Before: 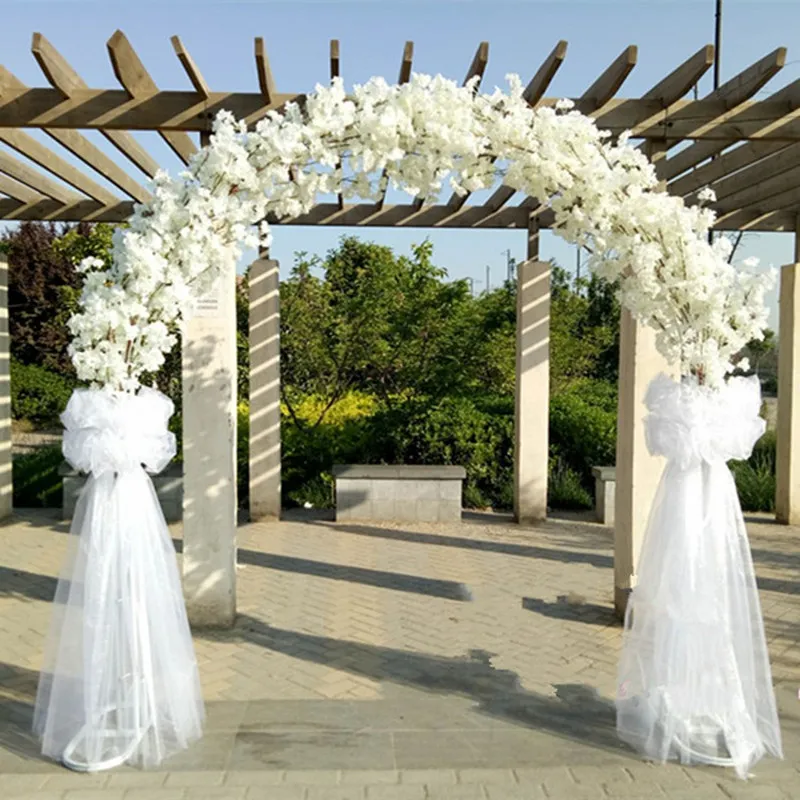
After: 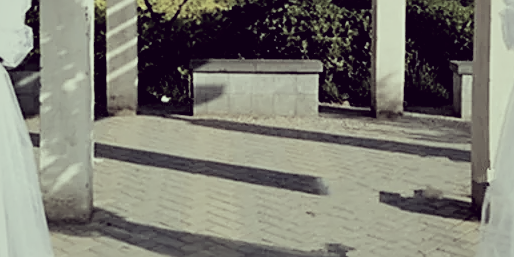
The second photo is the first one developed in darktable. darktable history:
crop: left 17.976%, top 50.863%, right 17.718%, bottom 16.938%
exposure: exposure -0.154 EV, compensate highlight preservation false
color correction: highlights a* -20.75, highlights b* 20.73, shadows a* 20.04, shadows b* -20.97, saturation 0.455
sharpen: on, module defaults
shadows and highlights: shadows 43.88, white point adjustment -1.41, soften with gaussian
filmic rgb: black relative exposure -5.13 EV, white relative exposure 3.97 EV, threshold 2.96 EV, hardness 2.89, contrast 1.301, highlights saturation mix -29.93%, enable highlight reconstruction true
tone equalizer: mask exposure compensation -0.506 EV
